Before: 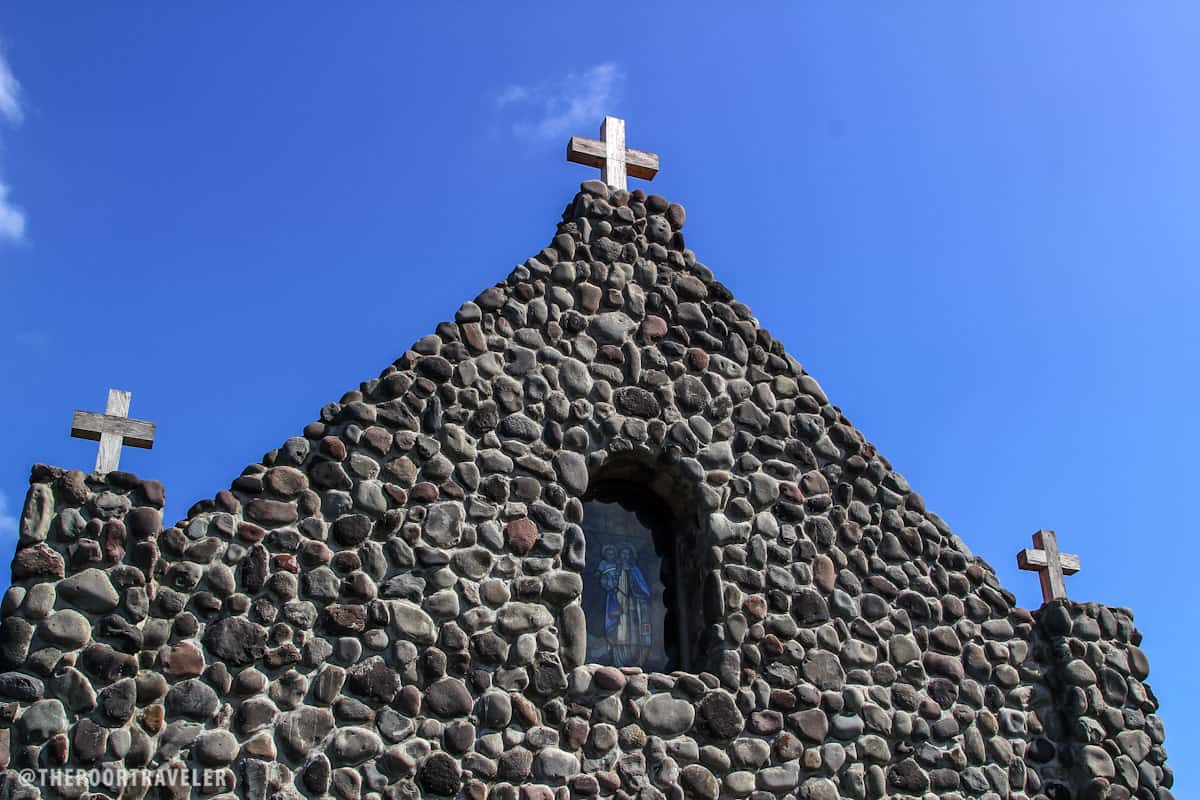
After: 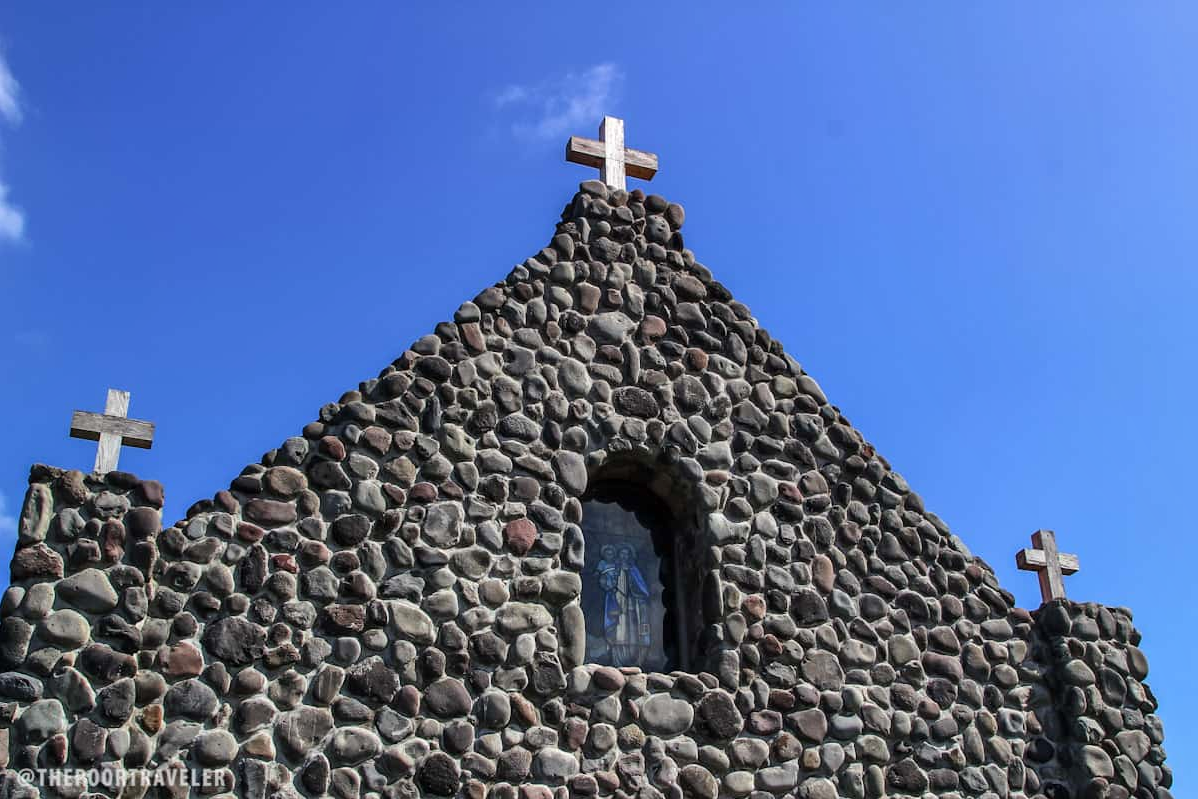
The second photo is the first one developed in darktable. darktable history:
crop: left 0.123%
shadows and highlights: shadows 47.69, highlights -42.79, soften with gaussian
